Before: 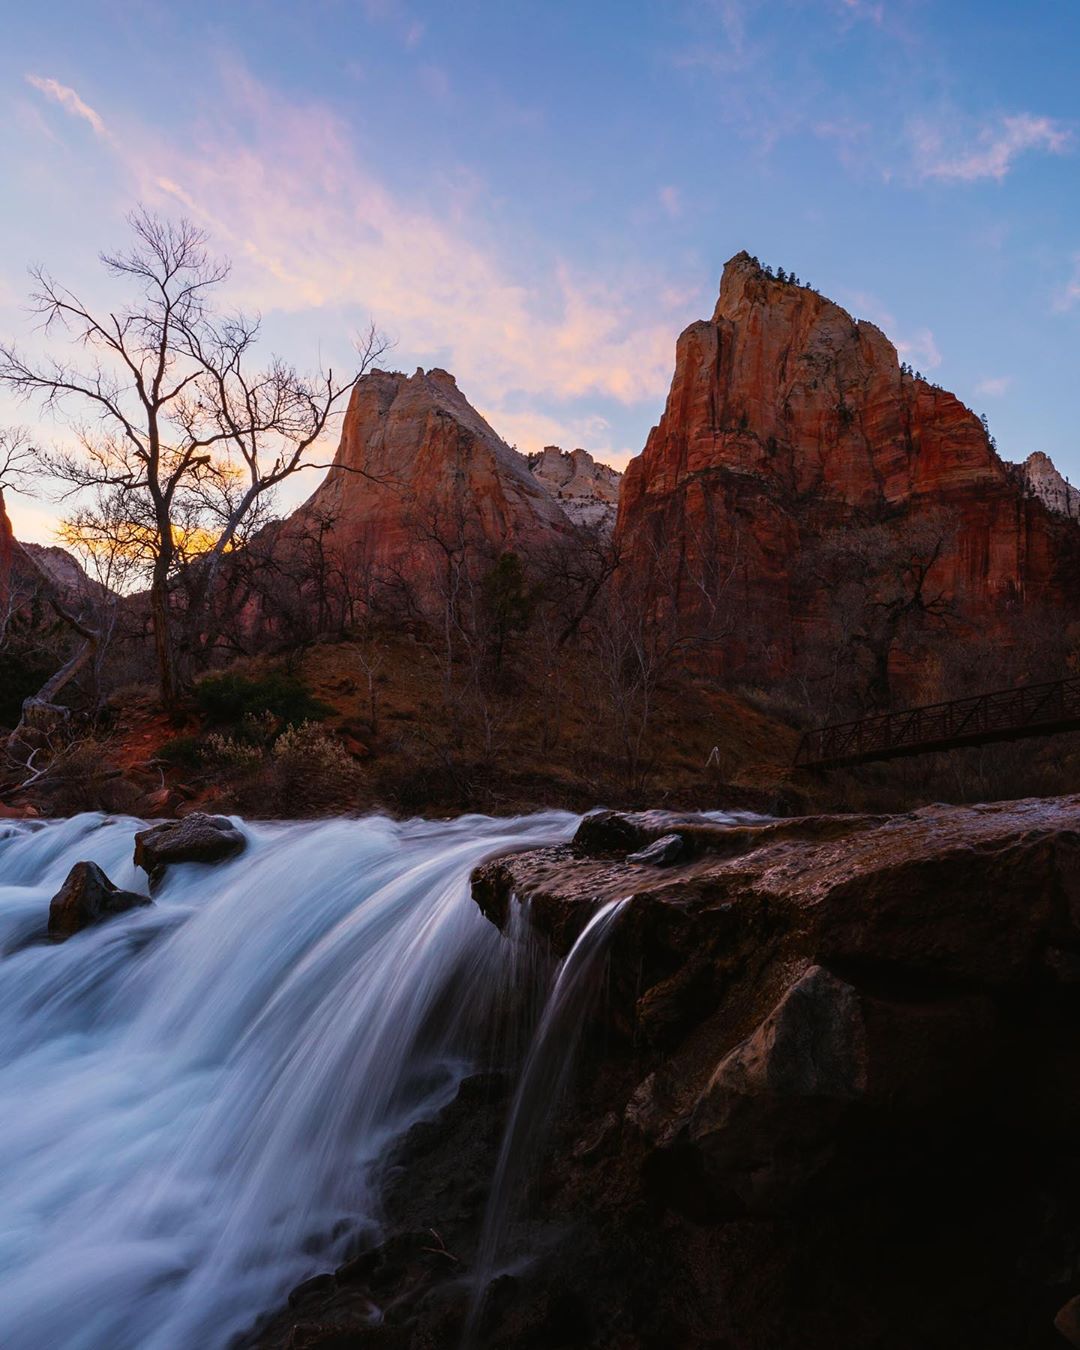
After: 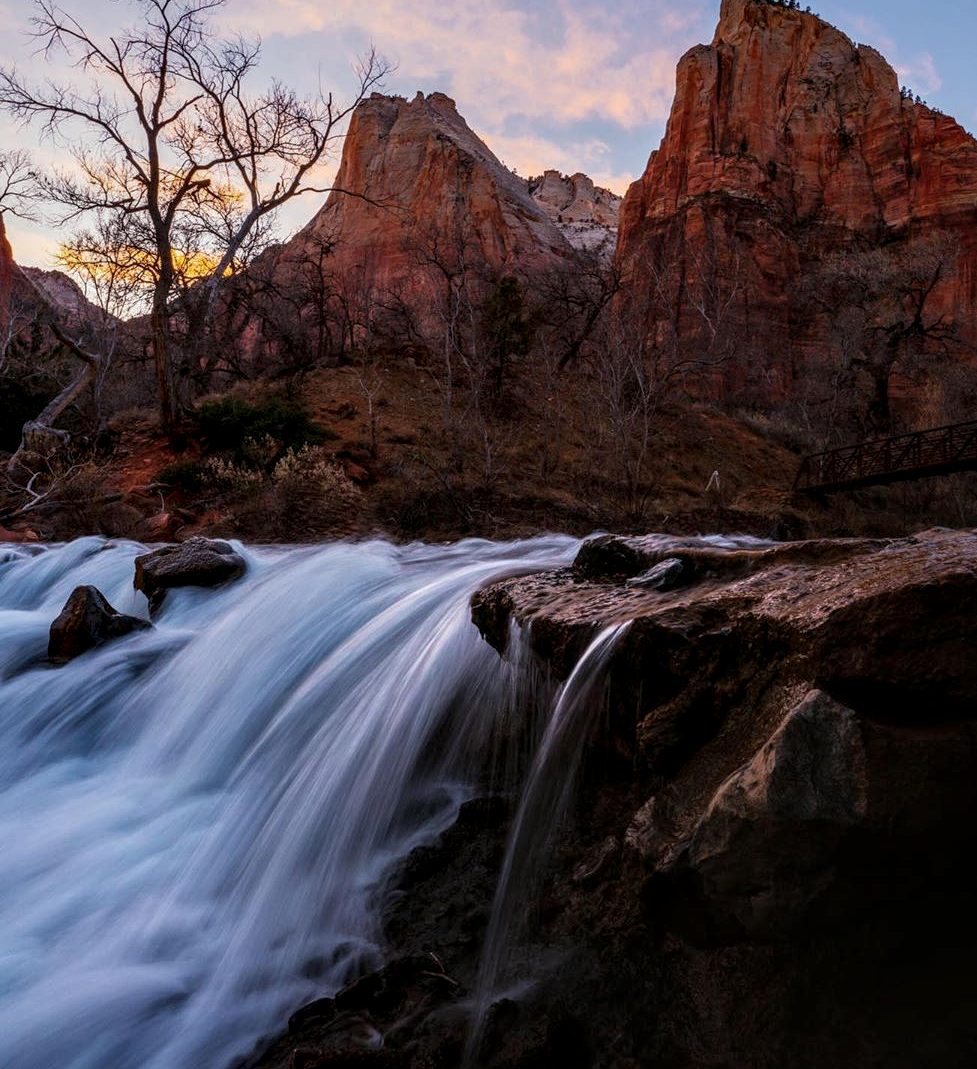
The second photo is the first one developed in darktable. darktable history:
shadows and highlights: shadows 24.94, white point adjustment -3.01, highlights -29.87
local contrast: detail 150%
crop: top 20.473%, right 9.448%, bottom 0.318%
